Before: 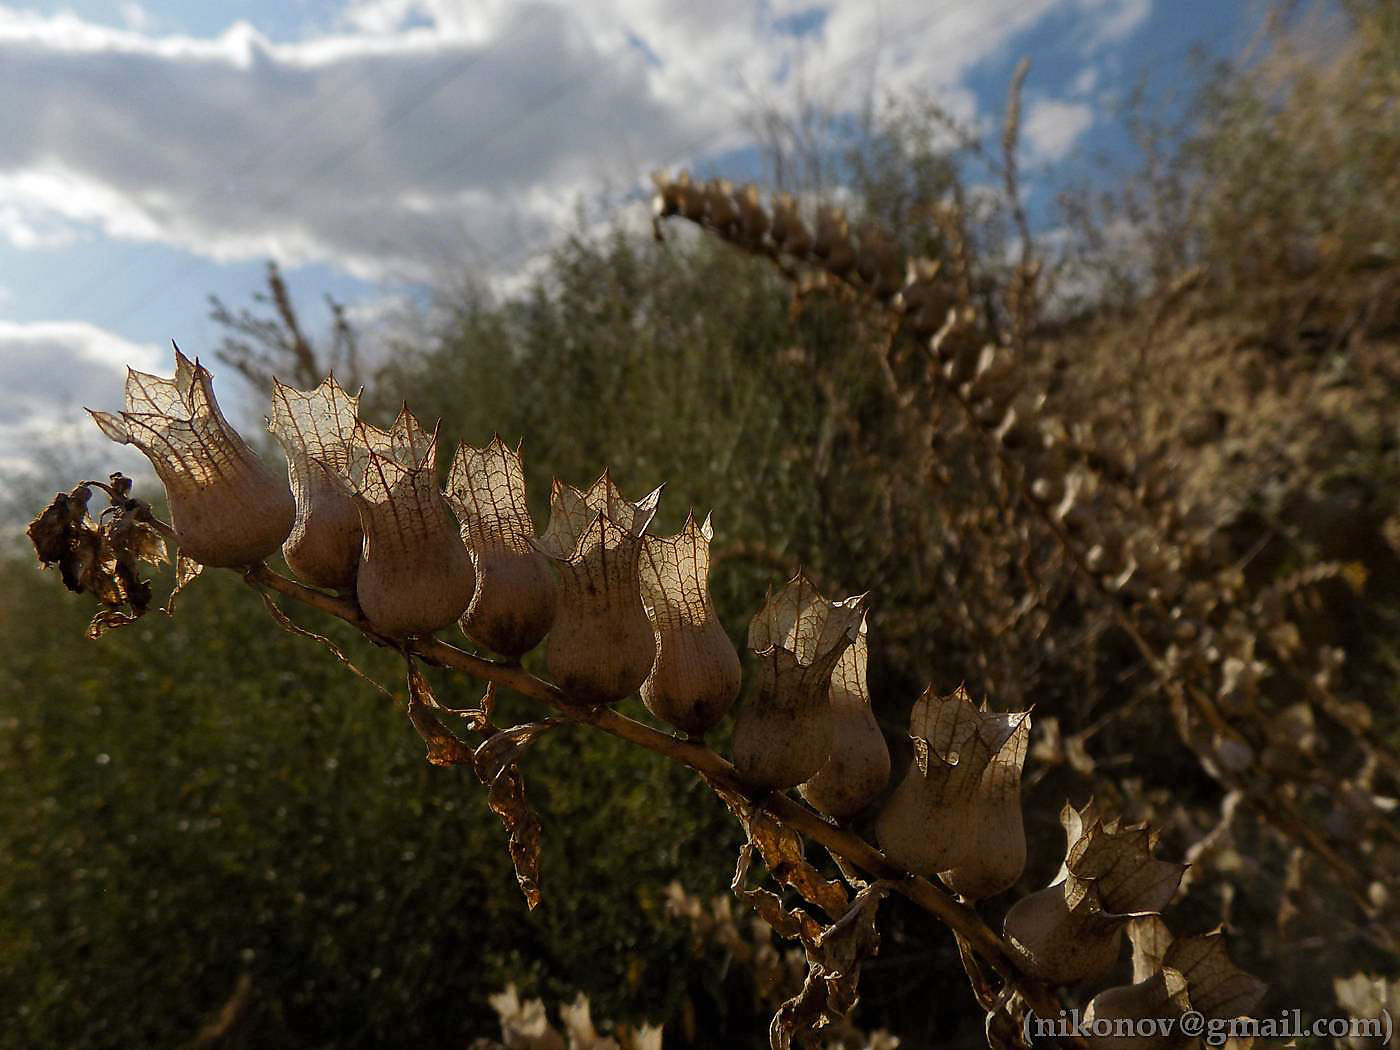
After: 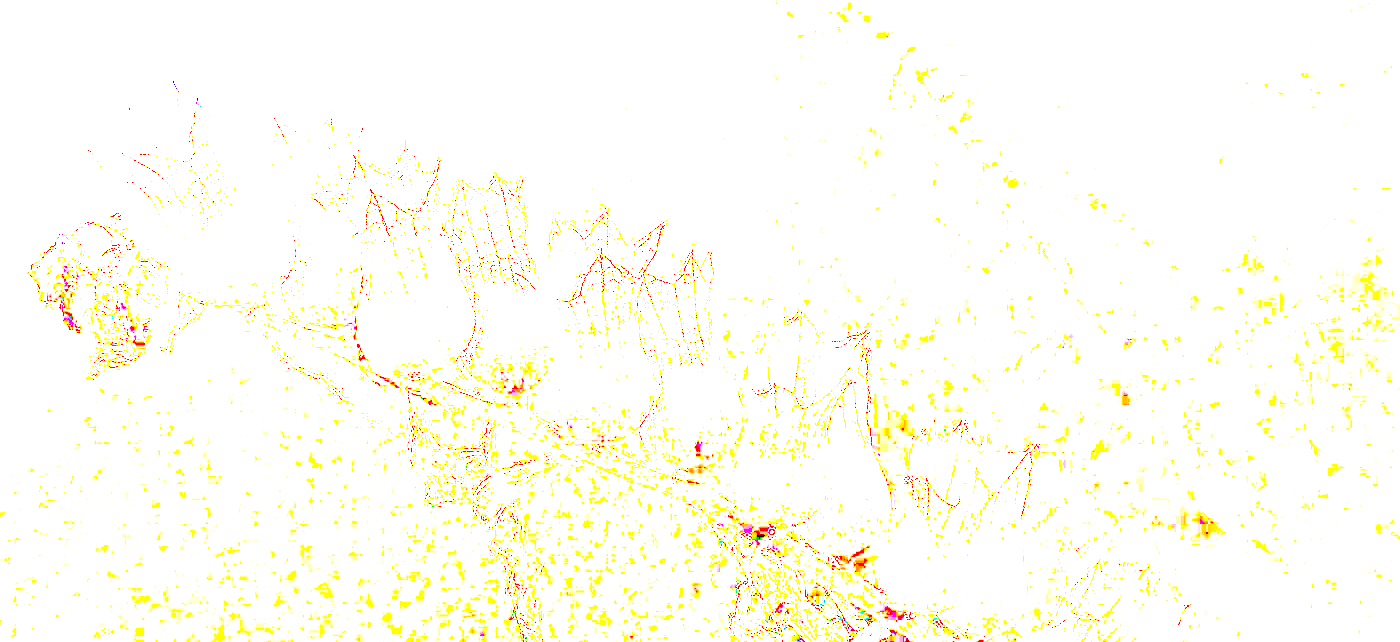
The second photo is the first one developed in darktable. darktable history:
tone equalizer: -7 EV 0.156 EV, -6 EV 0.585 EV, -5 EV 1.15 EV, -4 EV 1.31 EV, -3 EV 1.18 EV, -2 EV 0.6 EV, -1 EV 0.153 EV, edges refinement/feathering 500, mask exposure compensation -1.57 EV, preserve details no
exposure: exposure 7.899 EV, compensate exposure bias true, compensate highlight preservation false
crop and rotate: top 24.77%, bottom 13.995%
